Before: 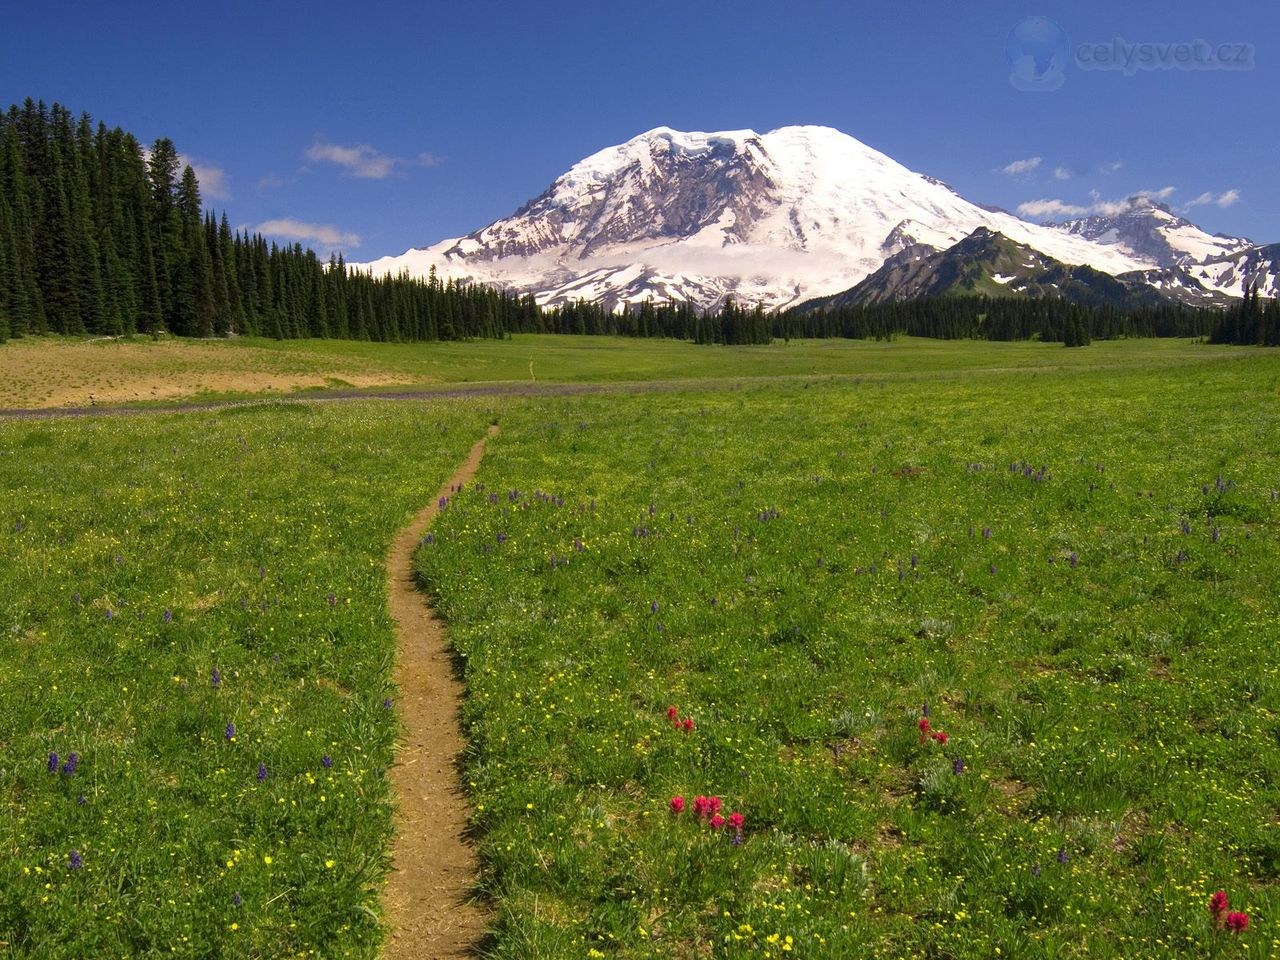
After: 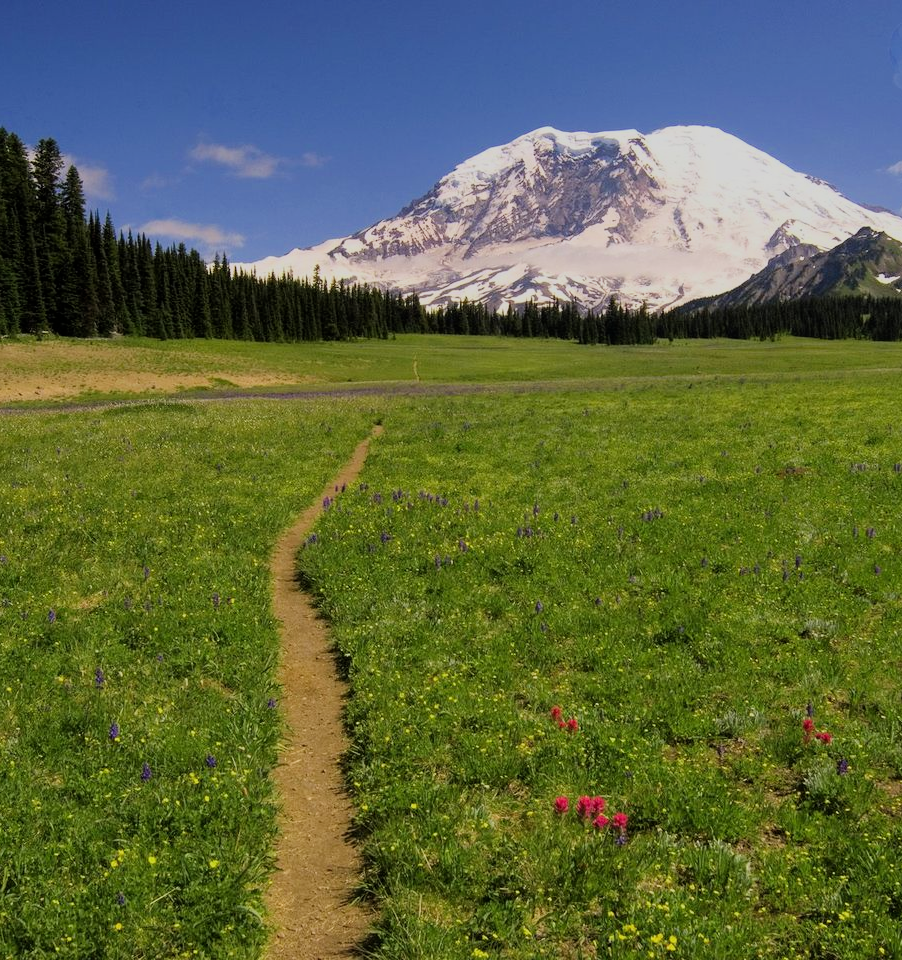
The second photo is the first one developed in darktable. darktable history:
crop and rotate: left 9.082%, right 20.396%
filmic rgb: black relative exposure -7.65 EV, white relative exposure 4.56 EV, hardness 3.61, color science v6 (2022)
